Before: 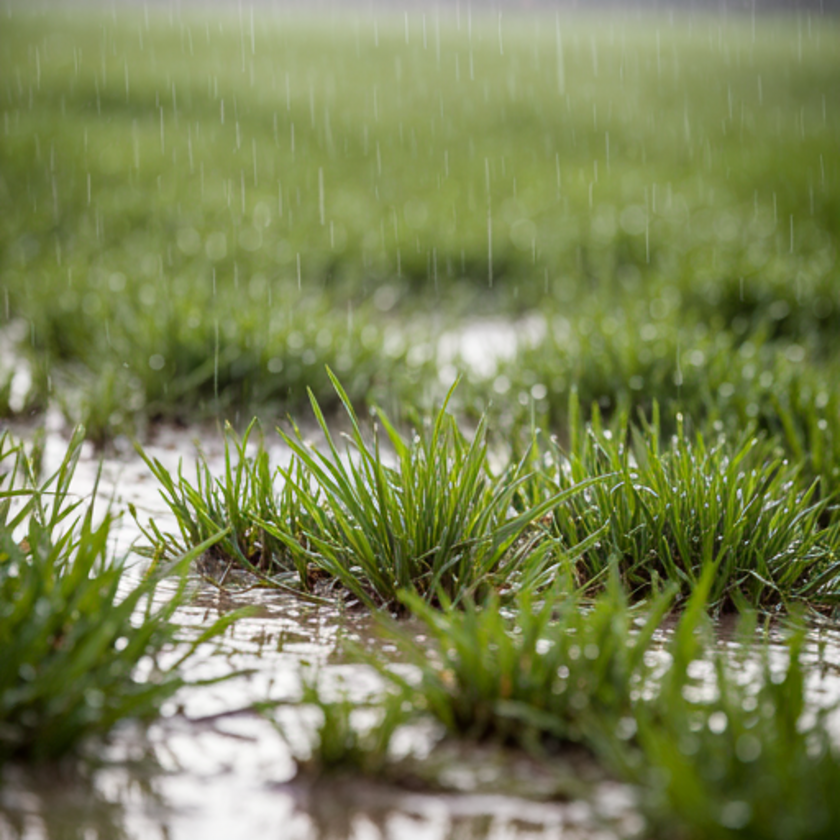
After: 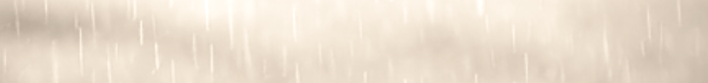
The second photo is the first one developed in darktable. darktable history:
sharpen: on, module defaults
colorize: hue 34.49°, saturation 35.33%, source mix 100%, version 1
split-toning: shadows › saturation 0.24, highlights › hue 54°, highlights › saturation 0.24
crop and rotate: left 9.644%, top 9.491%, right 6.021%, bottom 80.509%
